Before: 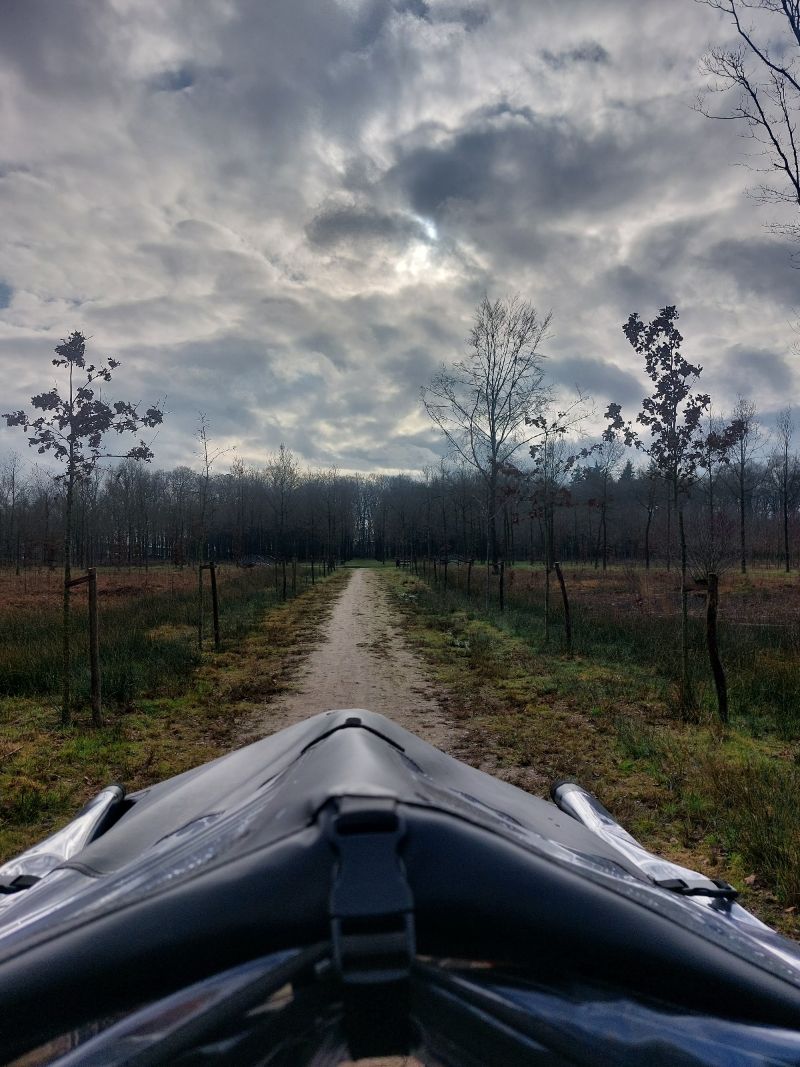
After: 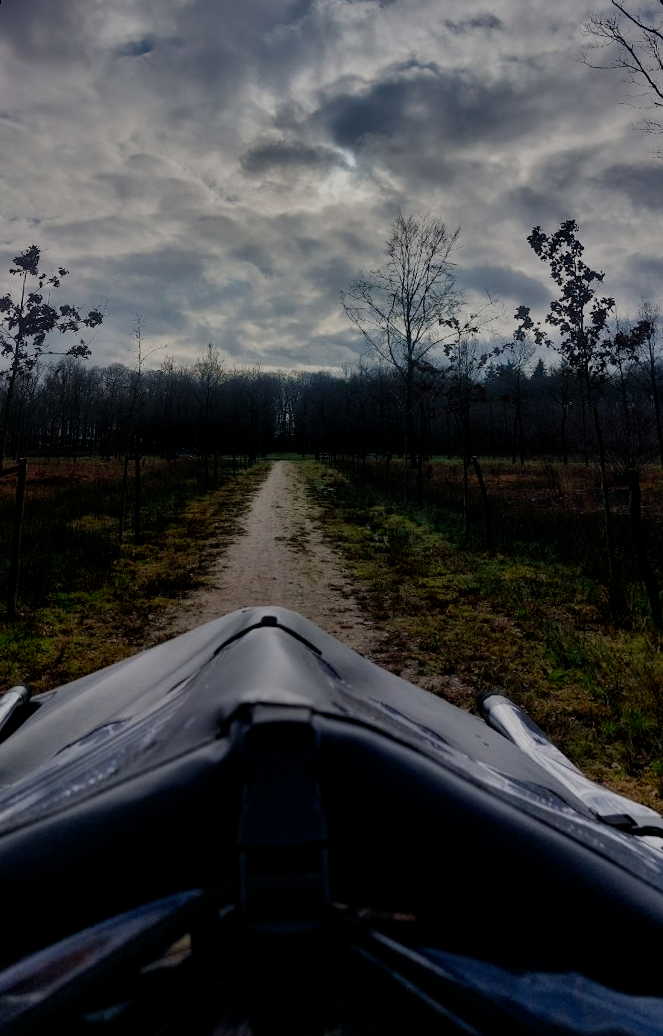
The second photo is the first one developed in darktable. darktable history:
filmic rgb: middle gray luminance 29%, black relative exposure -10.3 EV, white relative exposure 5.5 EV, threshold 6 EV, target black luminance 0%, hardness 3.95, latitude 2.04%, contrast 1.132, highlights saturation mix 5%, shadows ↔ highlights balance 15.11%, preserve chrominance no, color science v3 (2019), use custom middle-gray values true, iterations of high-quality reconstruction 0, enable highlight reconstruction true
rotate and perspective: rotation 0.72°, lens shift (vertical) -0.352, lens shift (horizontal) -0.051, crop left 0.152, crop right 0.859, crop top 0.019, crop bottom 0.964
